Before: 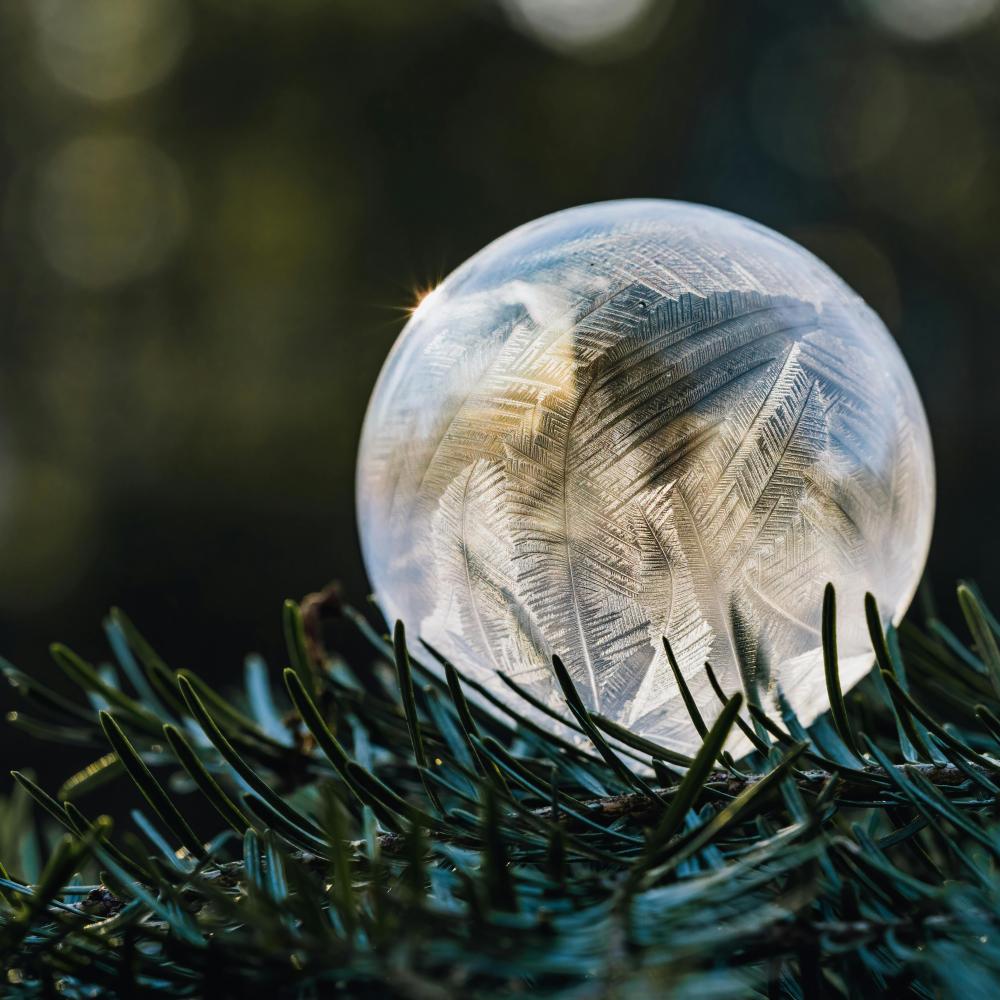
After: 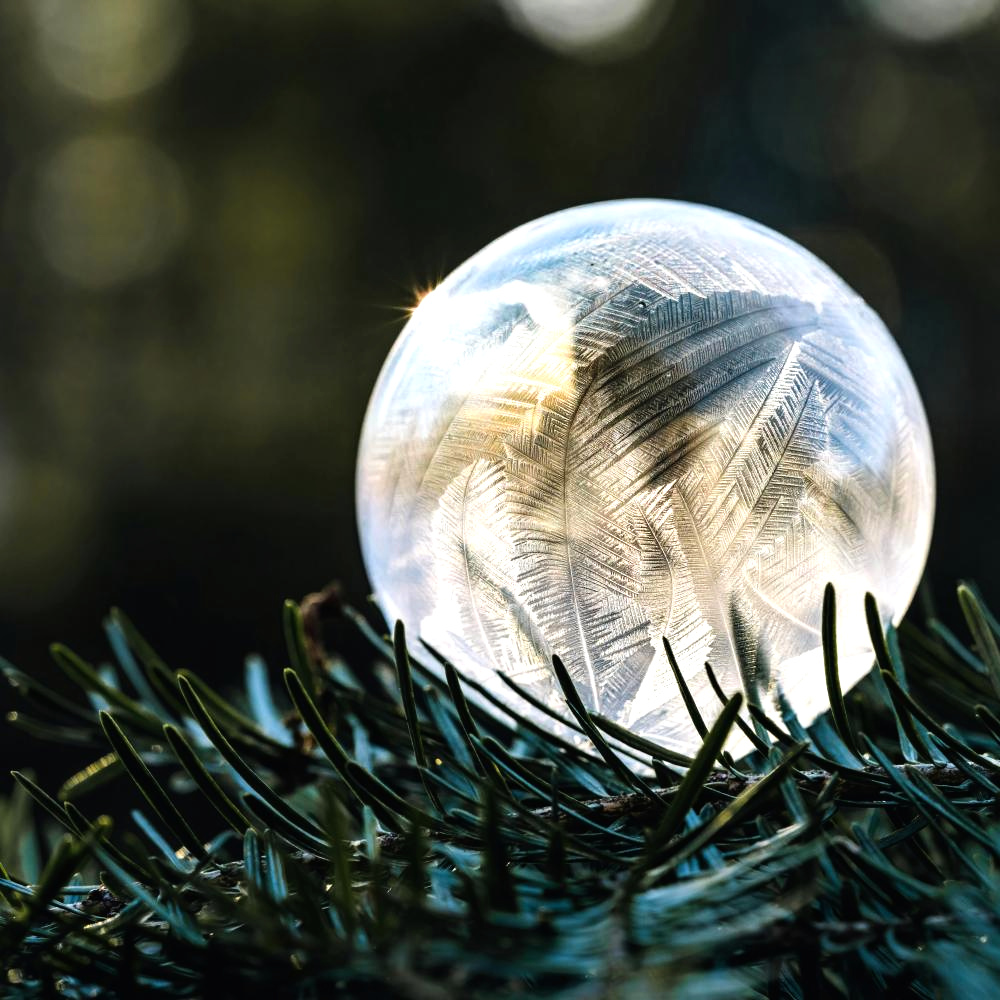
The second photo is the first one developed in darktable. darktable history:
tone equalizer: -8 EV -0.716 EV, -7 EV -0.704 EV, -6 EV -0.589 EV, -5 EV -0.383 EV, -3 EV 0.384 EV, -2 EV 0.6 EV, -1 EV 0.685 EV, +0 EV 0.745 EV
